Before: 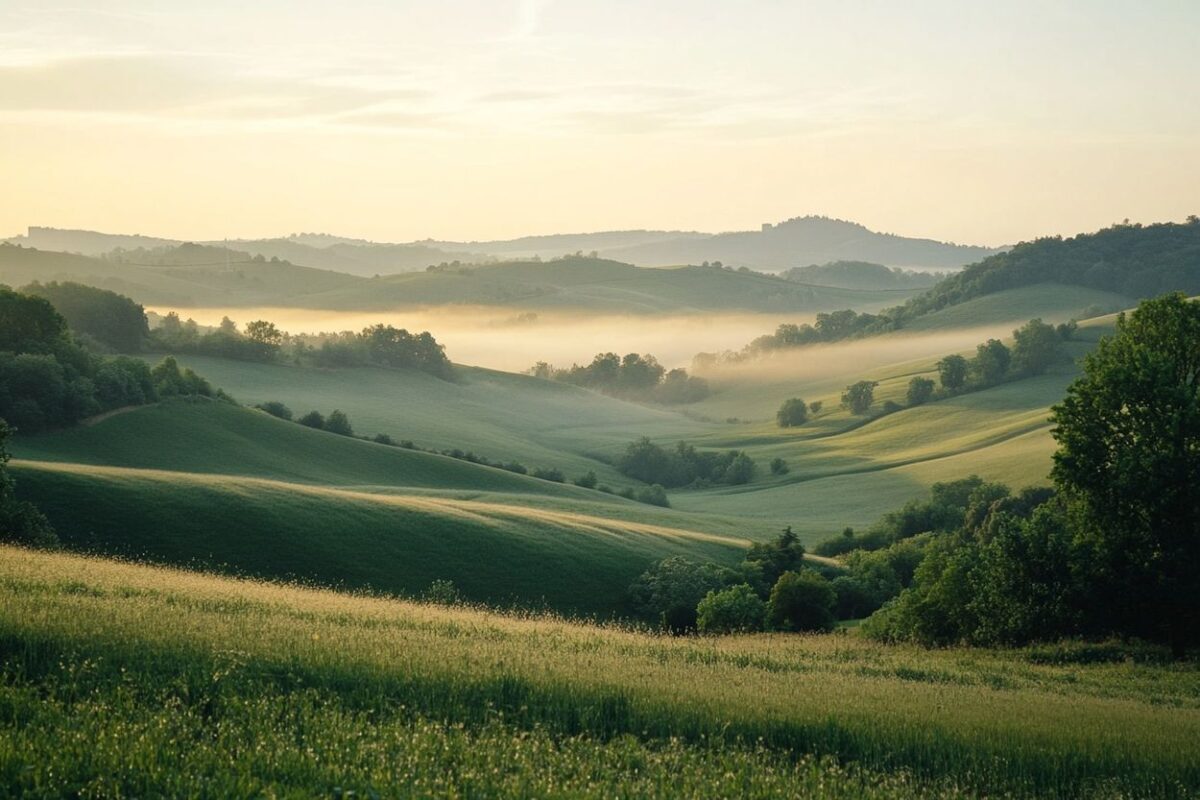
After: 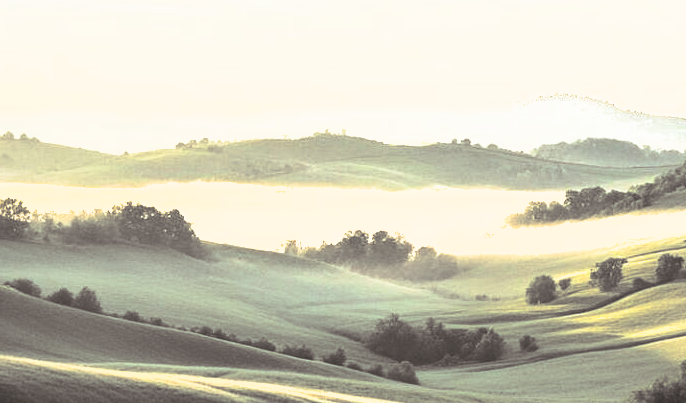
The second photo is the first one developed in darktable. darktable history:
exposure: black level correction 0.001, exposure 1.398 EV, compensate exposure bias true, compensate highlight preservation false
split-toning: shadows › hue 26°, shadows › saturation 0.09, highlights › hue 40°, highlights › saturation 0.18, balance -63, compress 0%
crop: left 20.932%, top 15.471%, right 21.848%, bottom 34.081%
shadows and highlights: low approximation 0.01, soften with gaussian
